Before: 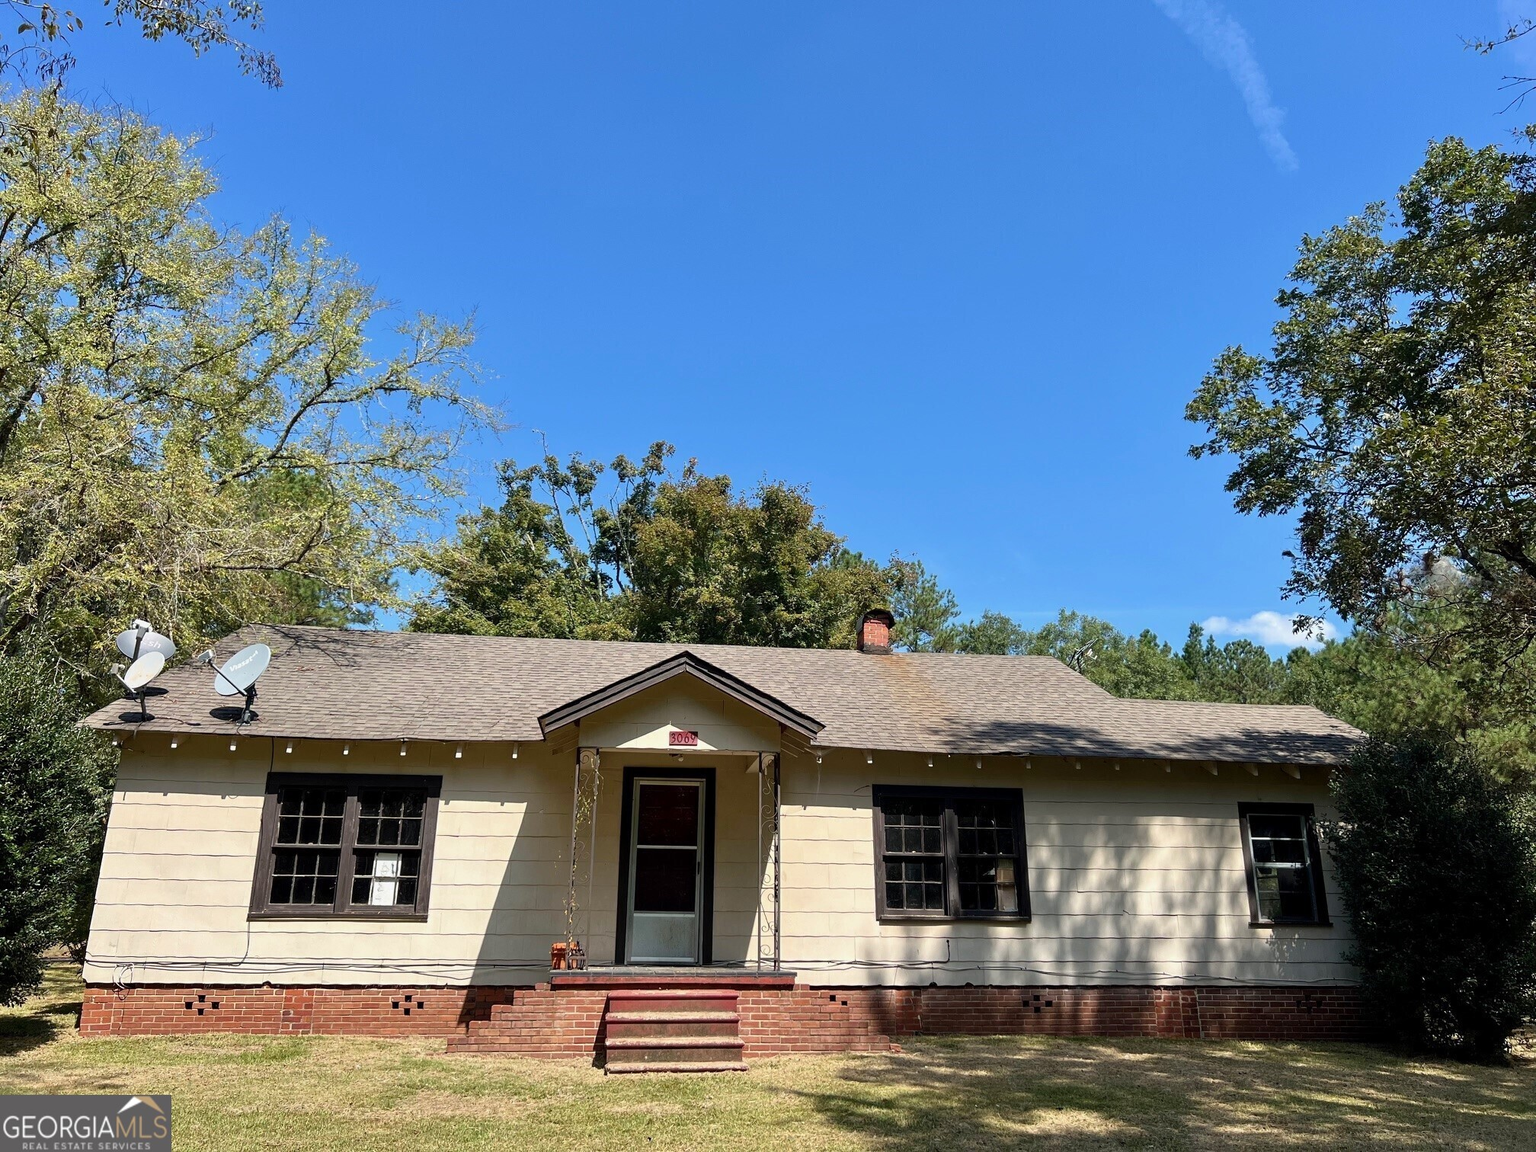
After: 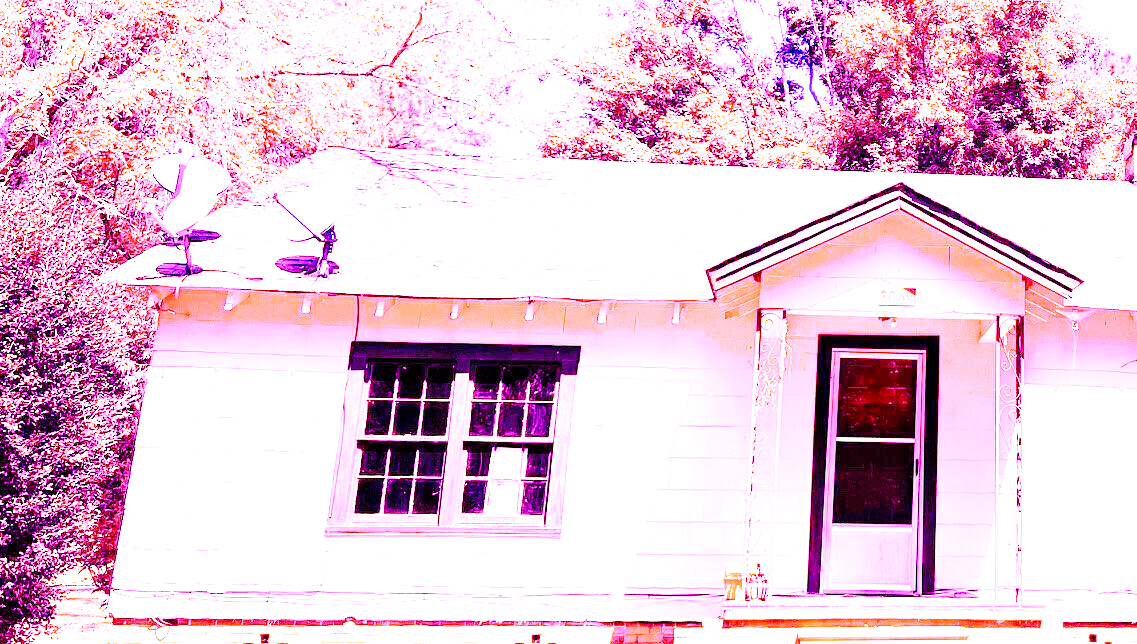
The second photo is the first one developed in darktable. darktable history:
contrast brightness saturation: saturation -0.05
crop: top 44.483%, right 43.593%, bottom 12.892%
white balance: red 8, blue 8
base curve: curves: ch0 [(0, 0) (0.032, 0.025) (0.121, 0.166) (0.206, 0.329) (0.605, 0.79) (1, 1)], preserve colors none
